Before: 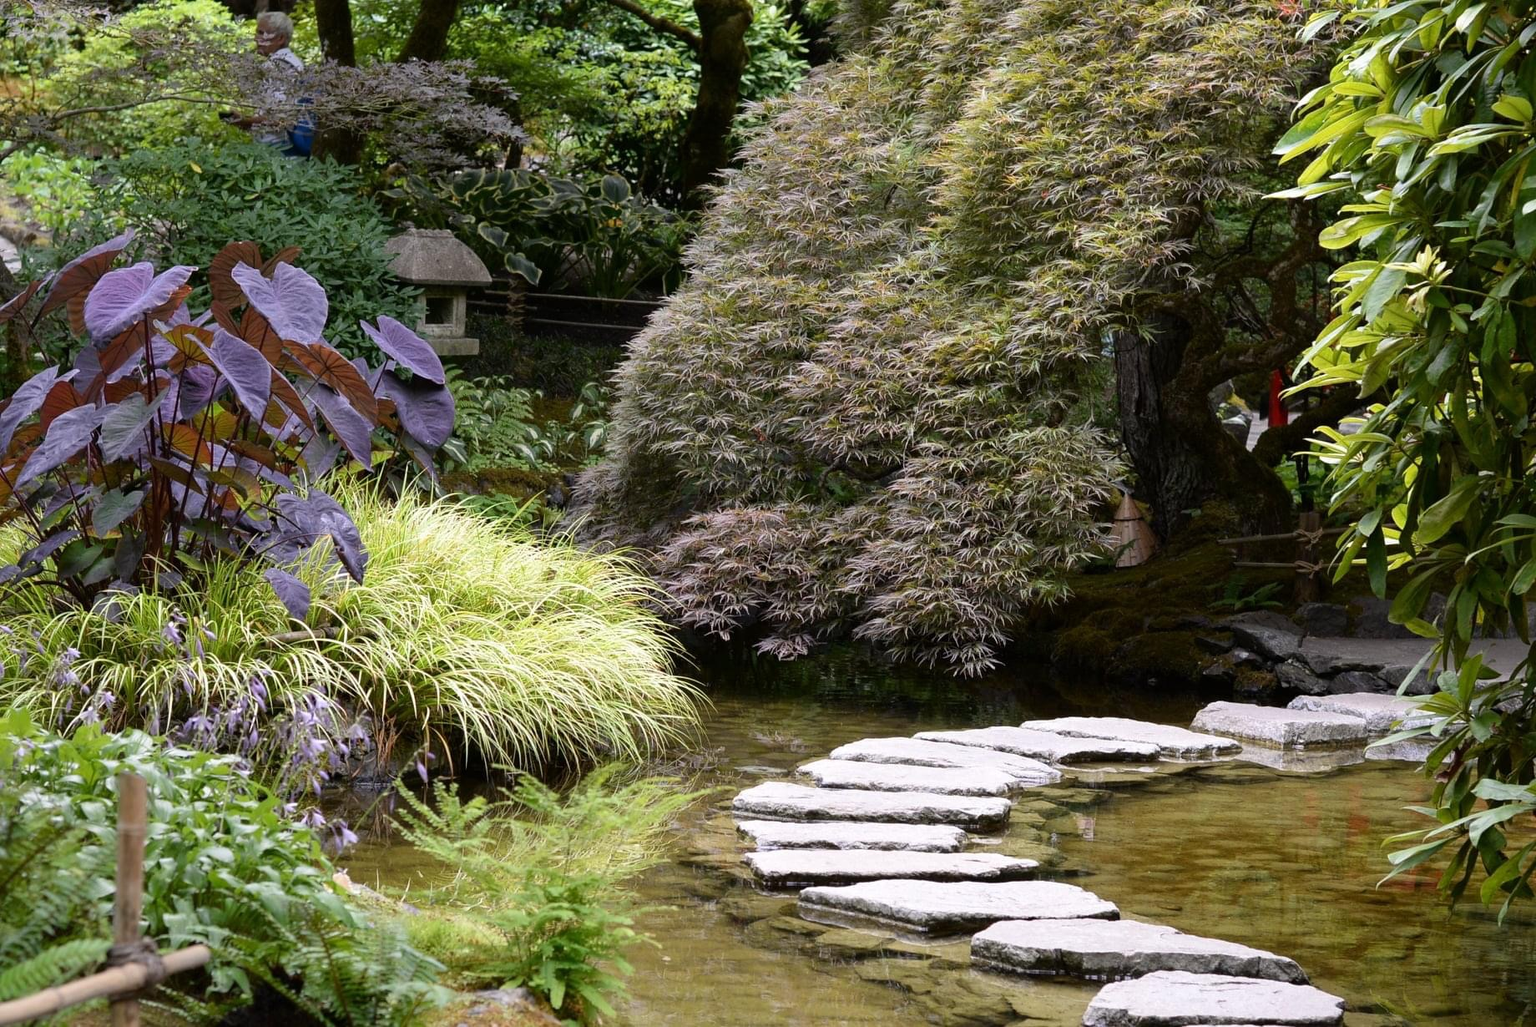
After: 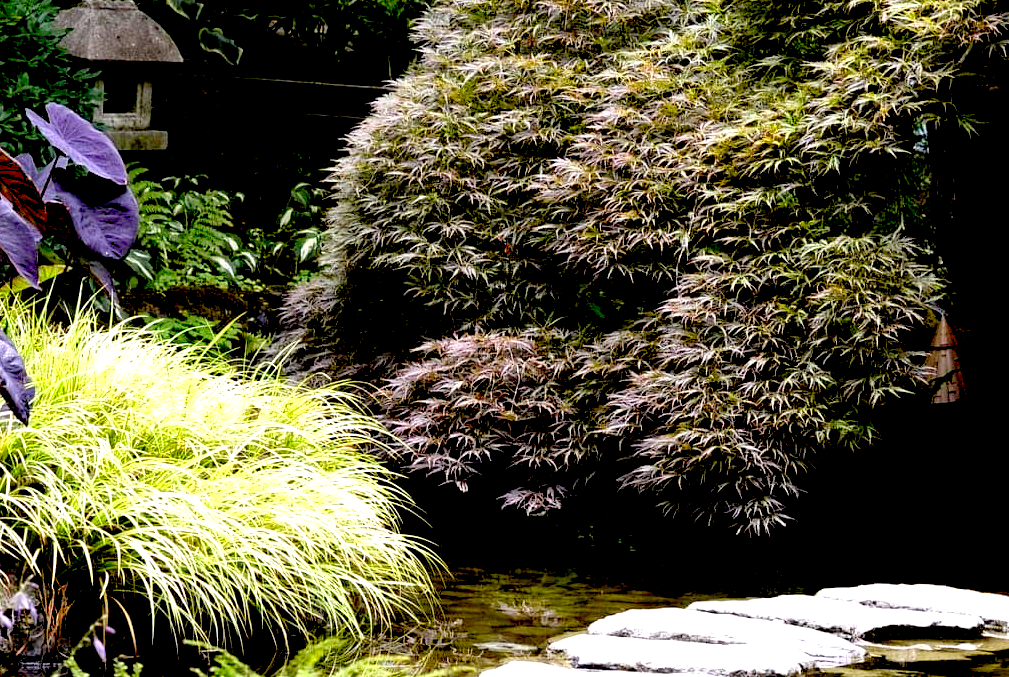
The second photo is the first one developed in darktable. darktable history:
crop and rotate: left 22.143%, top 22.409%, right 23%, bottom 22.545%
levels: black 0.044%, levels [0, 0.394, 0.787]
exposure: black level correction 0.055, exposure -0.03 EV, compensate highlight preservation false
